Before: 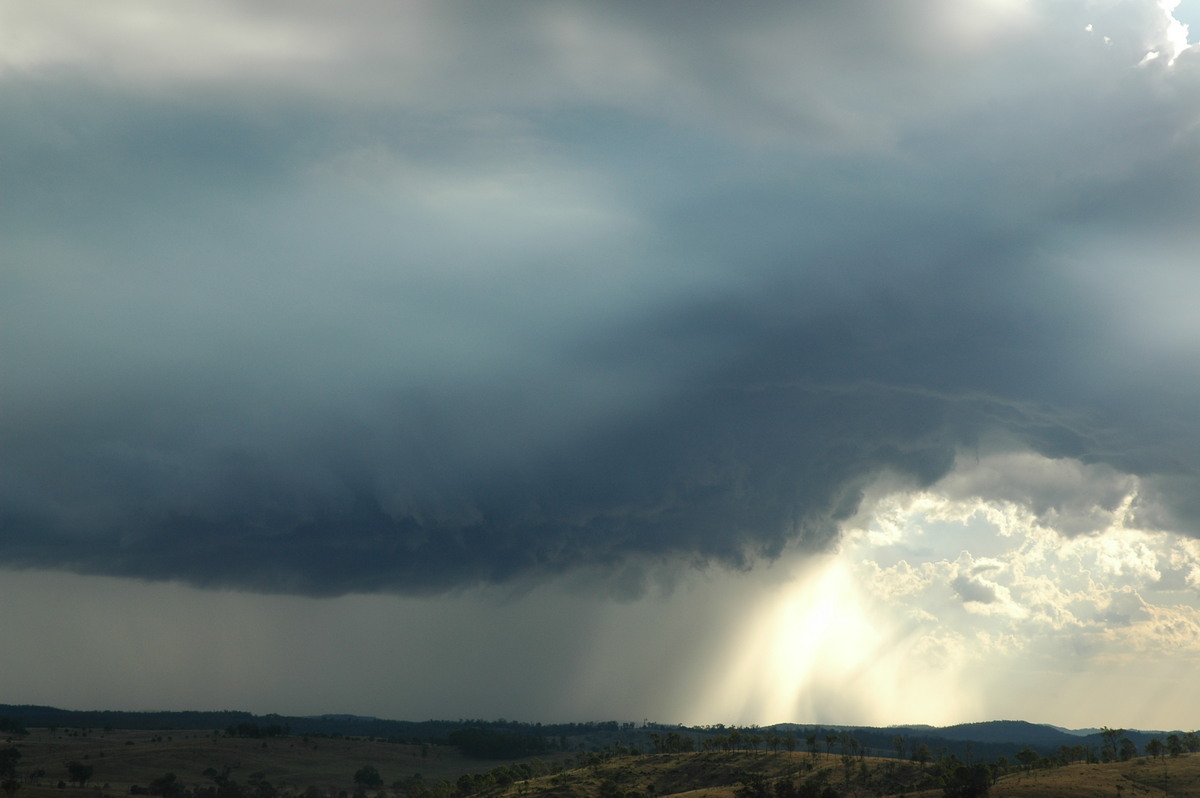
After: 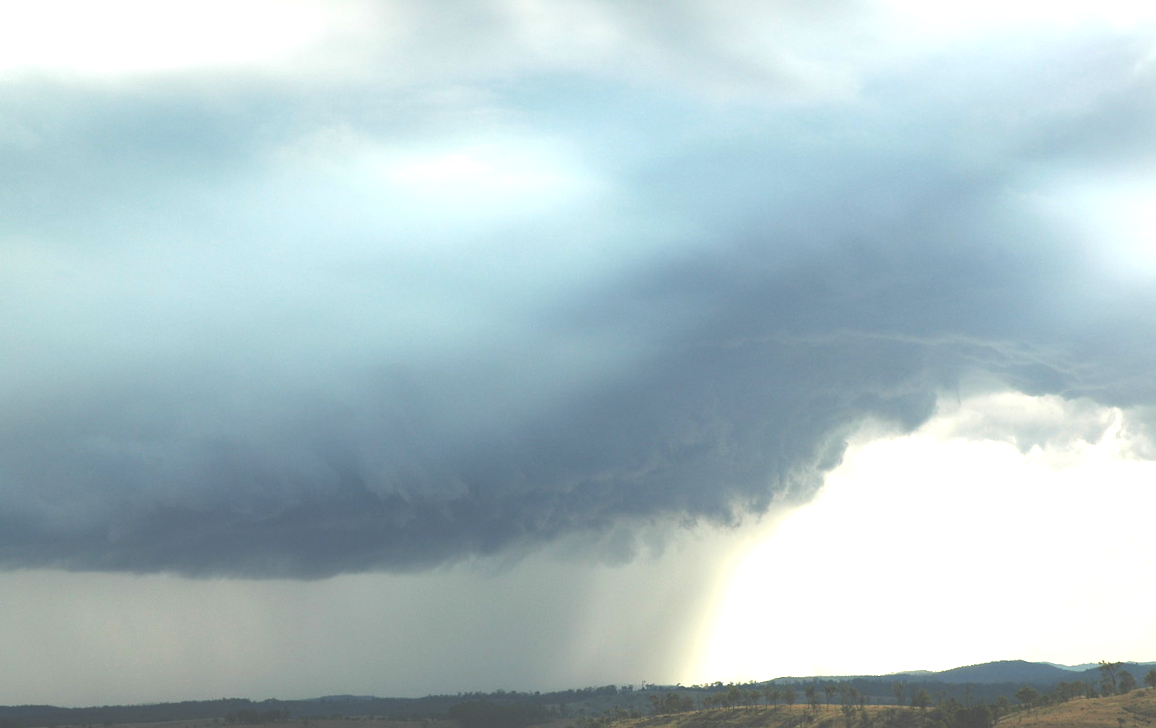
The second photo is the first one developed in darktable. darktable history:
rotate and perspective: rotation -3.52°, crop left 0.036, crop right 0.964, crop top 0.081, crop bottom 0.919
exposure: black level correction -0.023, exposure 1.397 EV, compensate highlight preservation false
